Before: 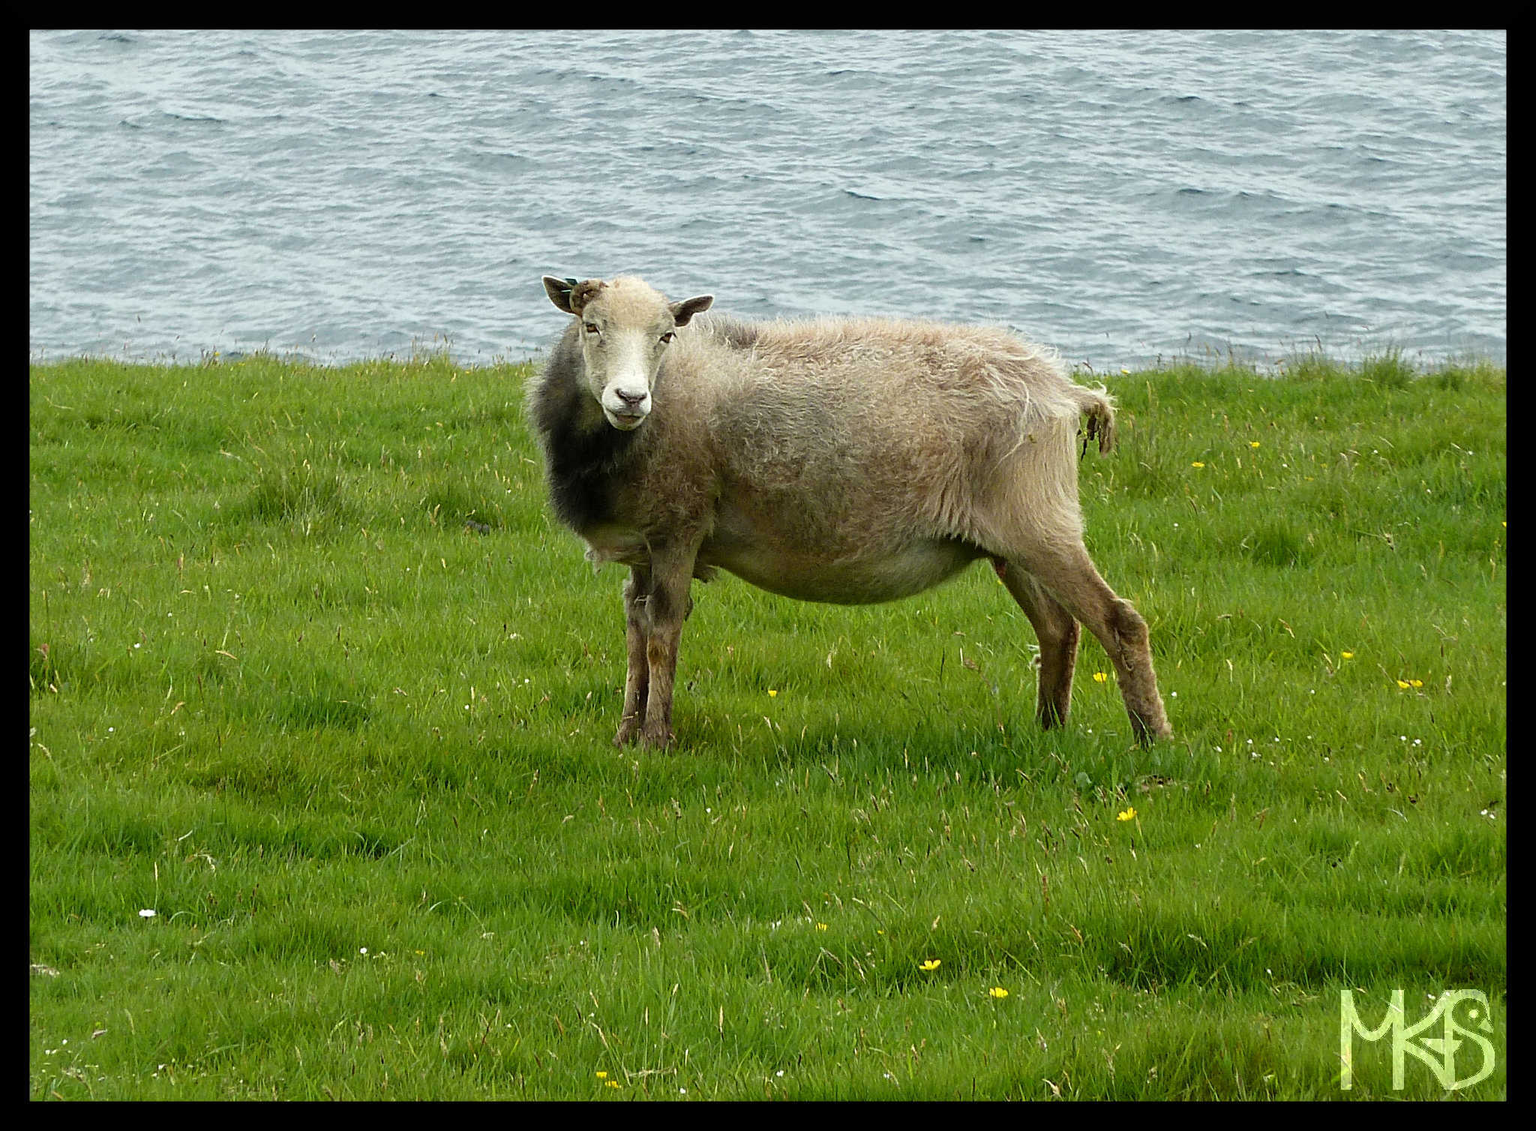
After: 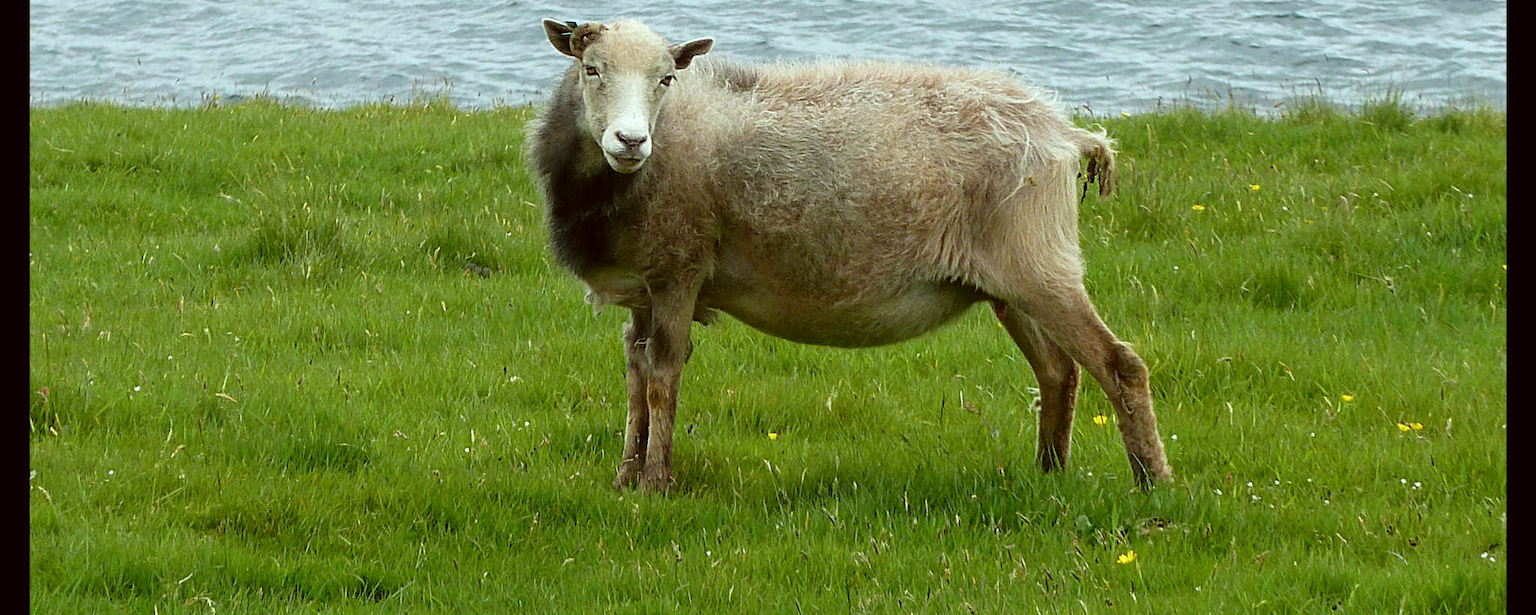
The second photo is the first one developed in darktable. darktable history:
crop and rotate: top 22.765%, bottom 22.817%
color correction: highlights a* -5.13, highlights b* -3.72, shadows a* 4.1, shadows b* 4.52
